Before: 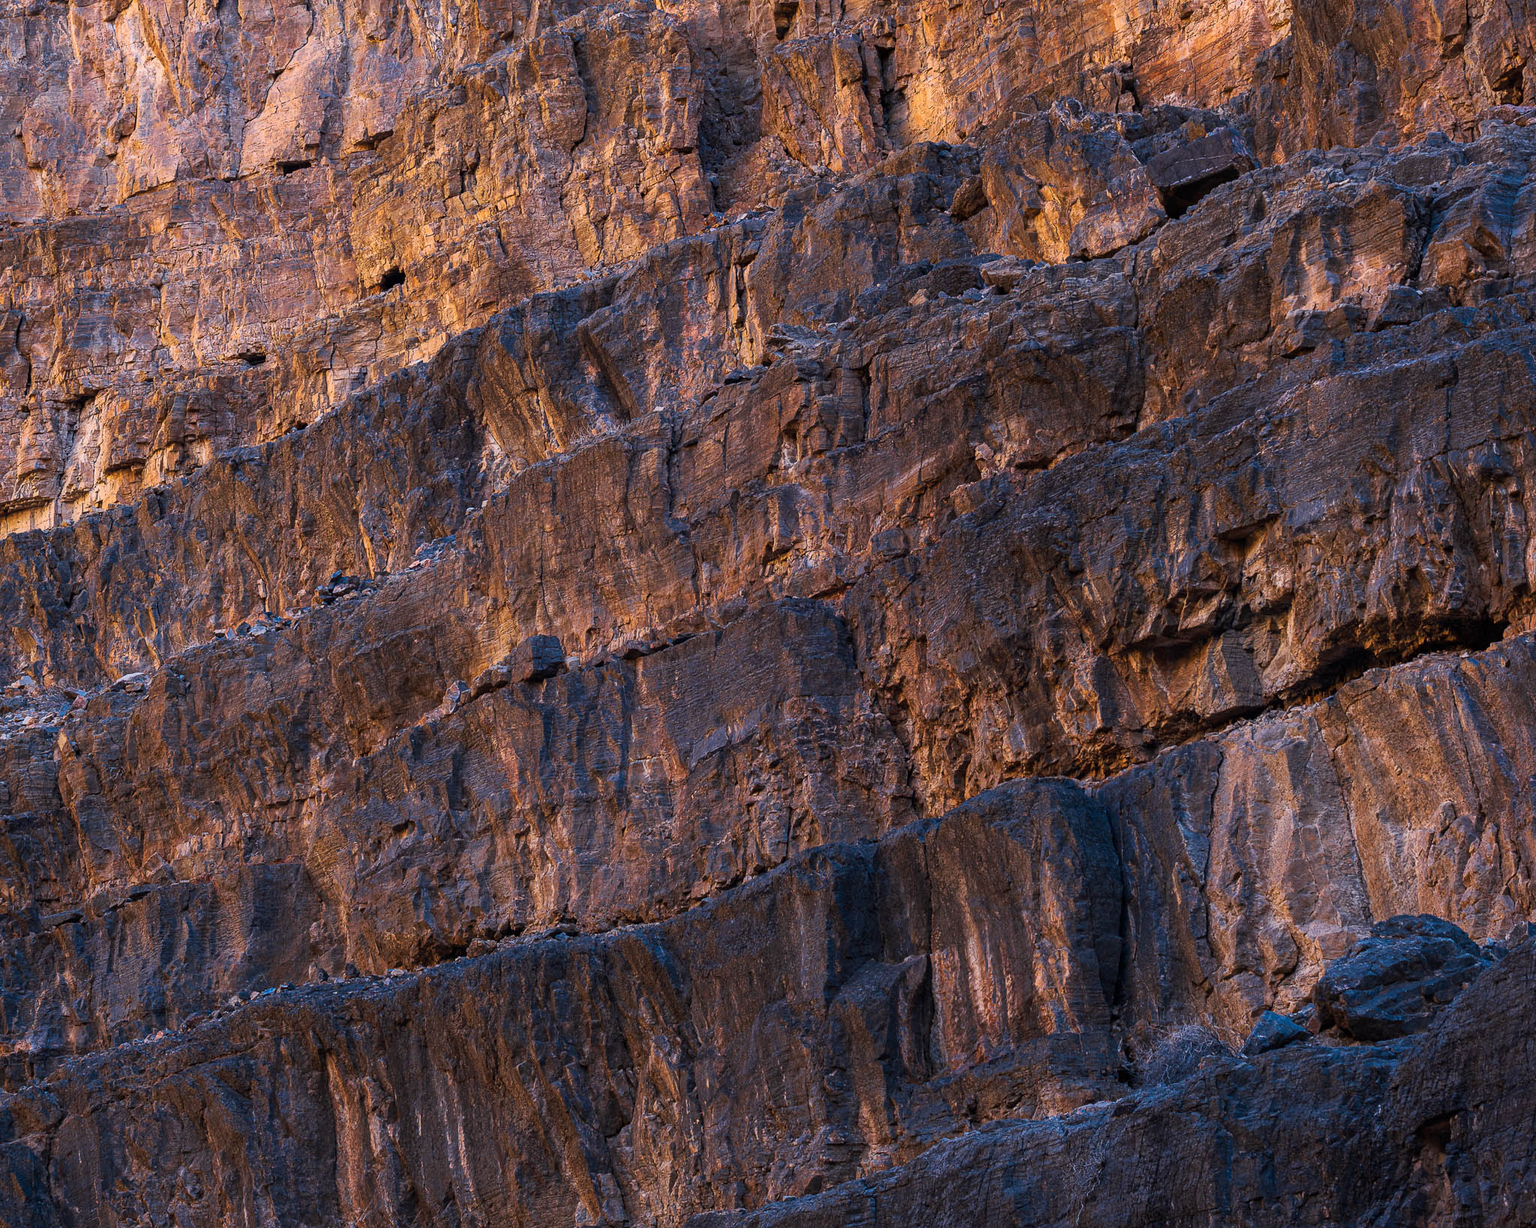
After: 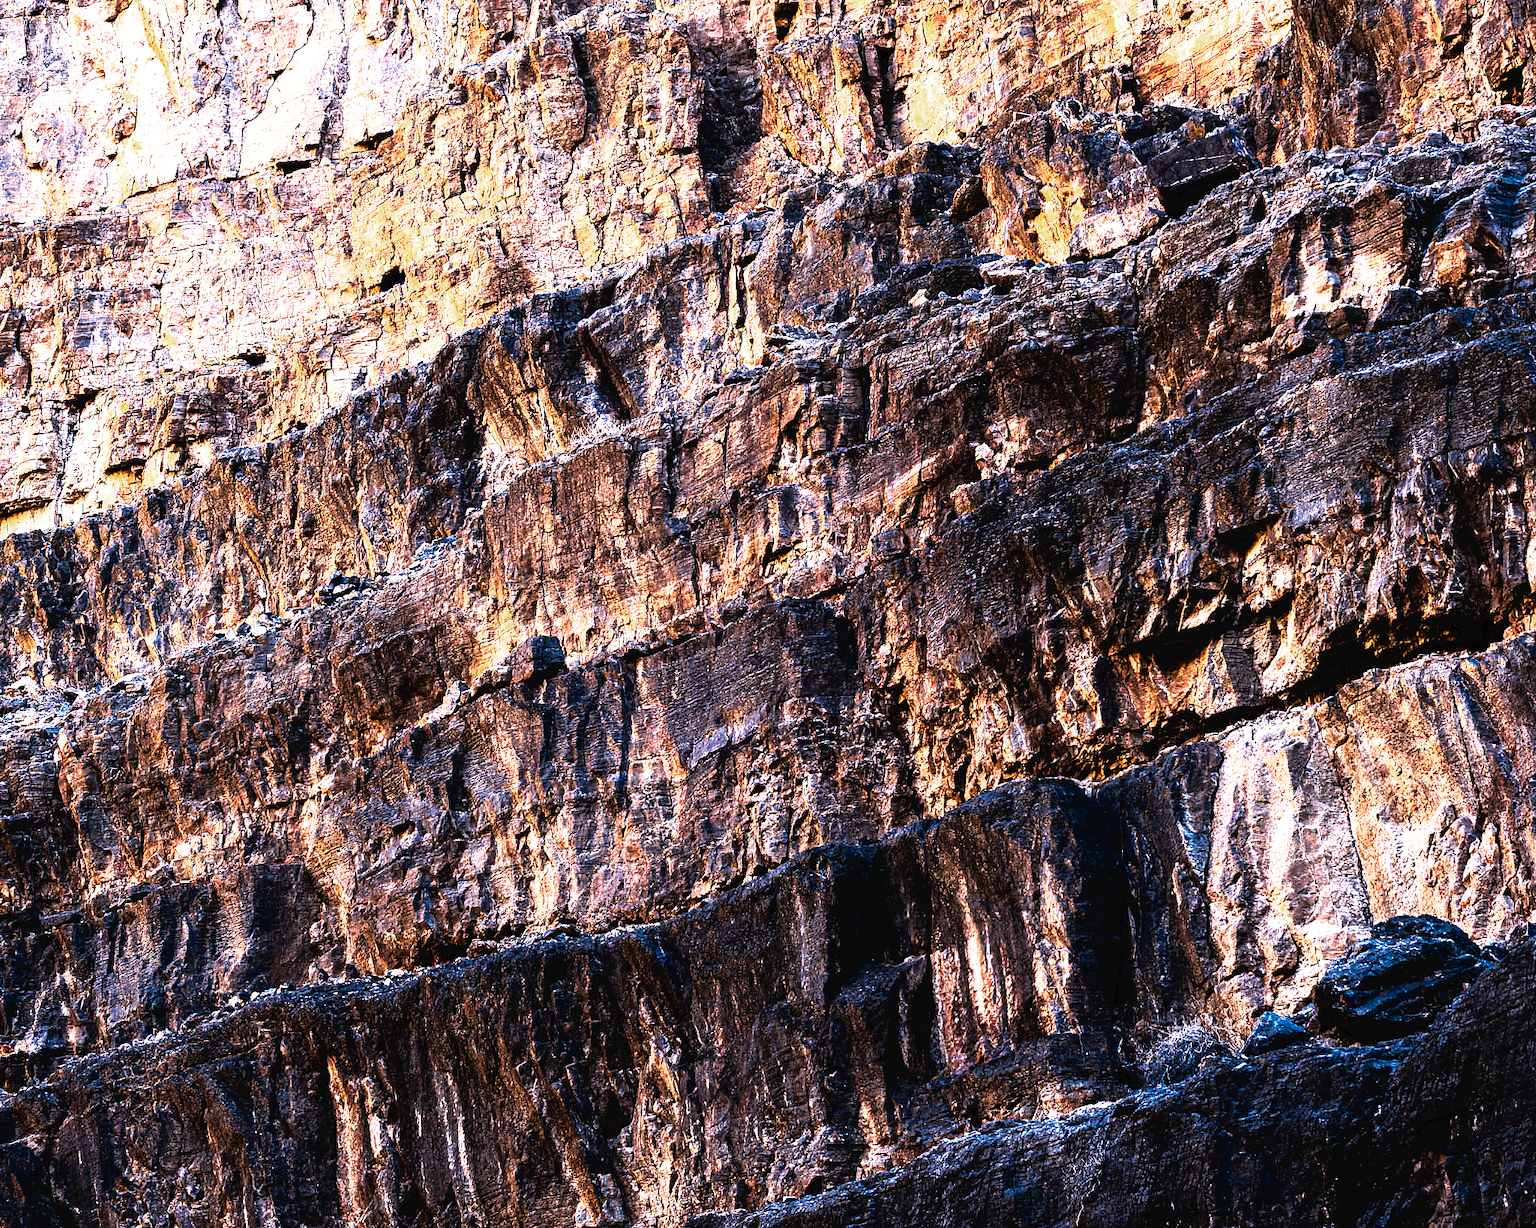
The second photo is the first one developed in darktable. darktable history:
rgb curve: curves: ch0 [(0, 0) (0.21, 0.15) (0.24, 0.21) (0.5, 0.75) (0.75, 0.96) (0.89, 0.99) (1, 1)]; ch1 [(0, 0.02) (0.21, 0.13) (0.25, 0.2) (0.5, 0.67) (0.75, 0.9) (0.89, 0.97) (1, 1)]; ch2 [(0, 0.02) (0.21, 0.13) (0.25, 0.2) (0.5, 0.67) (0.75, 0.9) (0.89, 0.97) (1, 1)], compensate middle gray true
shadows and highlights: shadows 0, highlights 40
tone curve: curves: ch0 [(0, 0) (0.003, 0.028) (0.011, 0.028) (0.025, 0.026) (0.044, 0.036) (0.069, 0.06) (0.1, 0.101) (0.136, 0.15) (0.177, 0.203) (0.224, 0.271) (0.277, 0.345) (0.335, 0.422) (0.399, 0.515) (0.468, 0.611) (0.543, 0.716) (0.623, 0.826) (0.709, 0.942) (0.801, 0.992) (0.898, 1) (1, 1)], preserve colors none
color zones: curves: ch0 [(0, 0.425) (0.143, 0.422) (0.286, 0.42) (0.429, 0.419) (0.571, 0.419) (0.714, 0.42) (0.857, 0.422) (1, 0.425)]
tone equalizer: -8 EV -0.417 EV, -7 EV -0.389 EV, -6 EV -0.333 EV, -5 EV -0.222 EV, -3 EV 0.222 EV, -2 EV 0.333 EV, -1 EV 0.389 EV, +0 EV 0.417 EV, edges refinement/feathering 500, mask exposure compensation -1.57 EV, preserve details no
